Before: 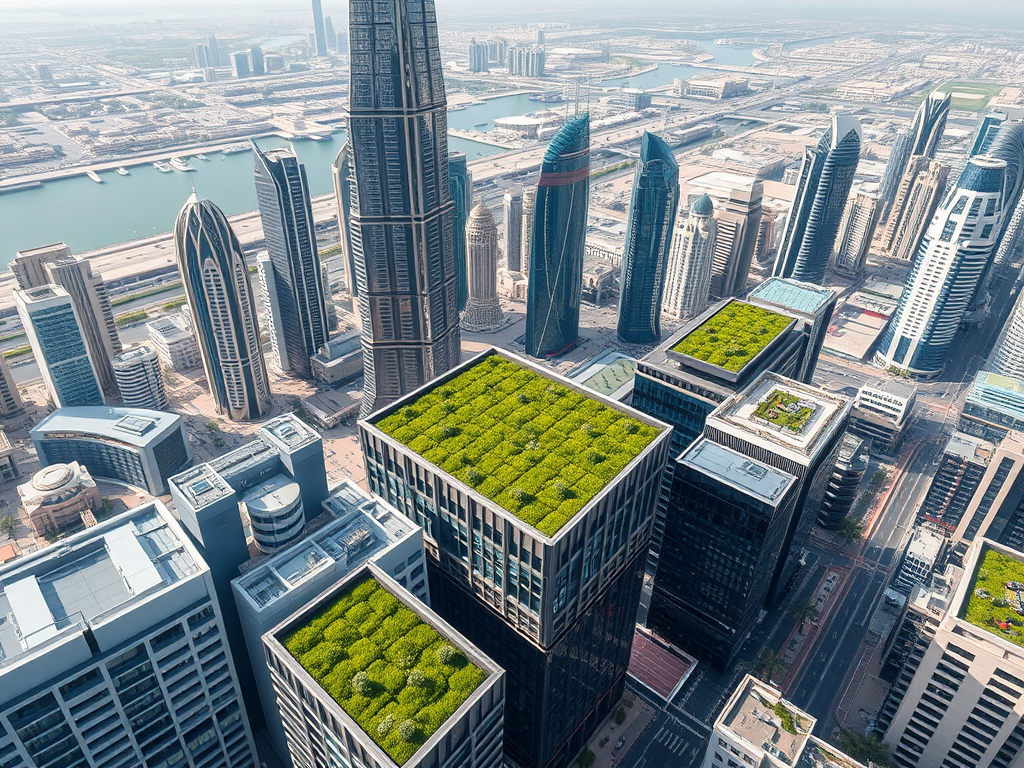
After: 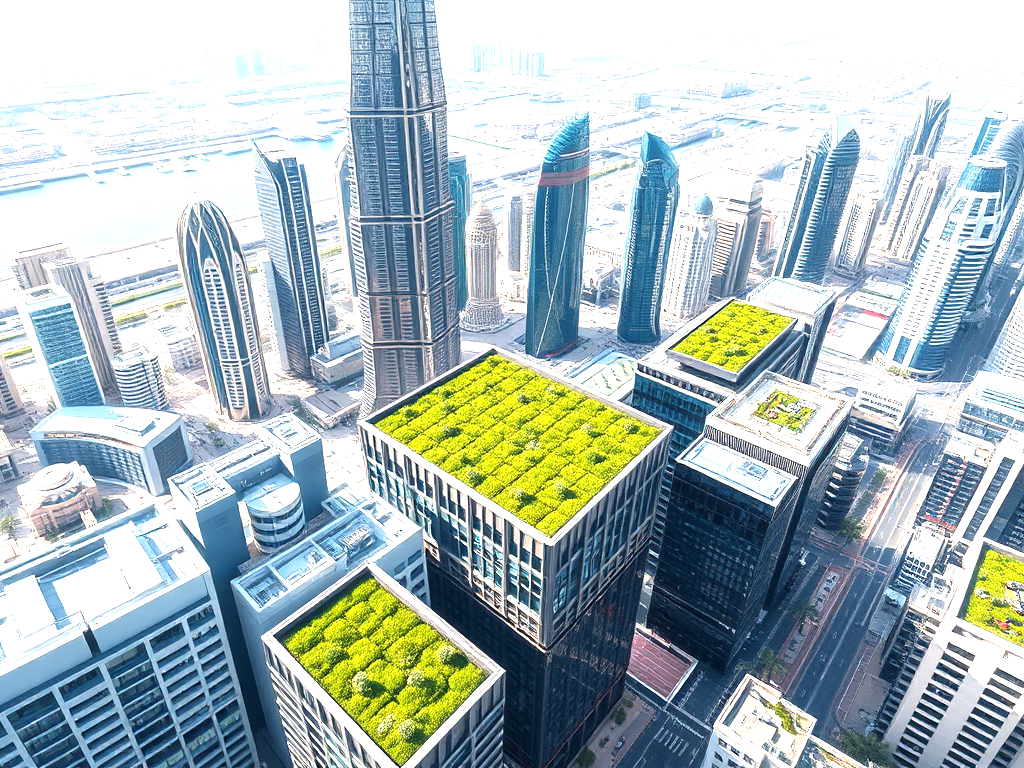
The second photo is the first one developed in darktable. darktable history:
exposure: black level correction 0, exposure 1.4 EV, compensate highlight preservation false
